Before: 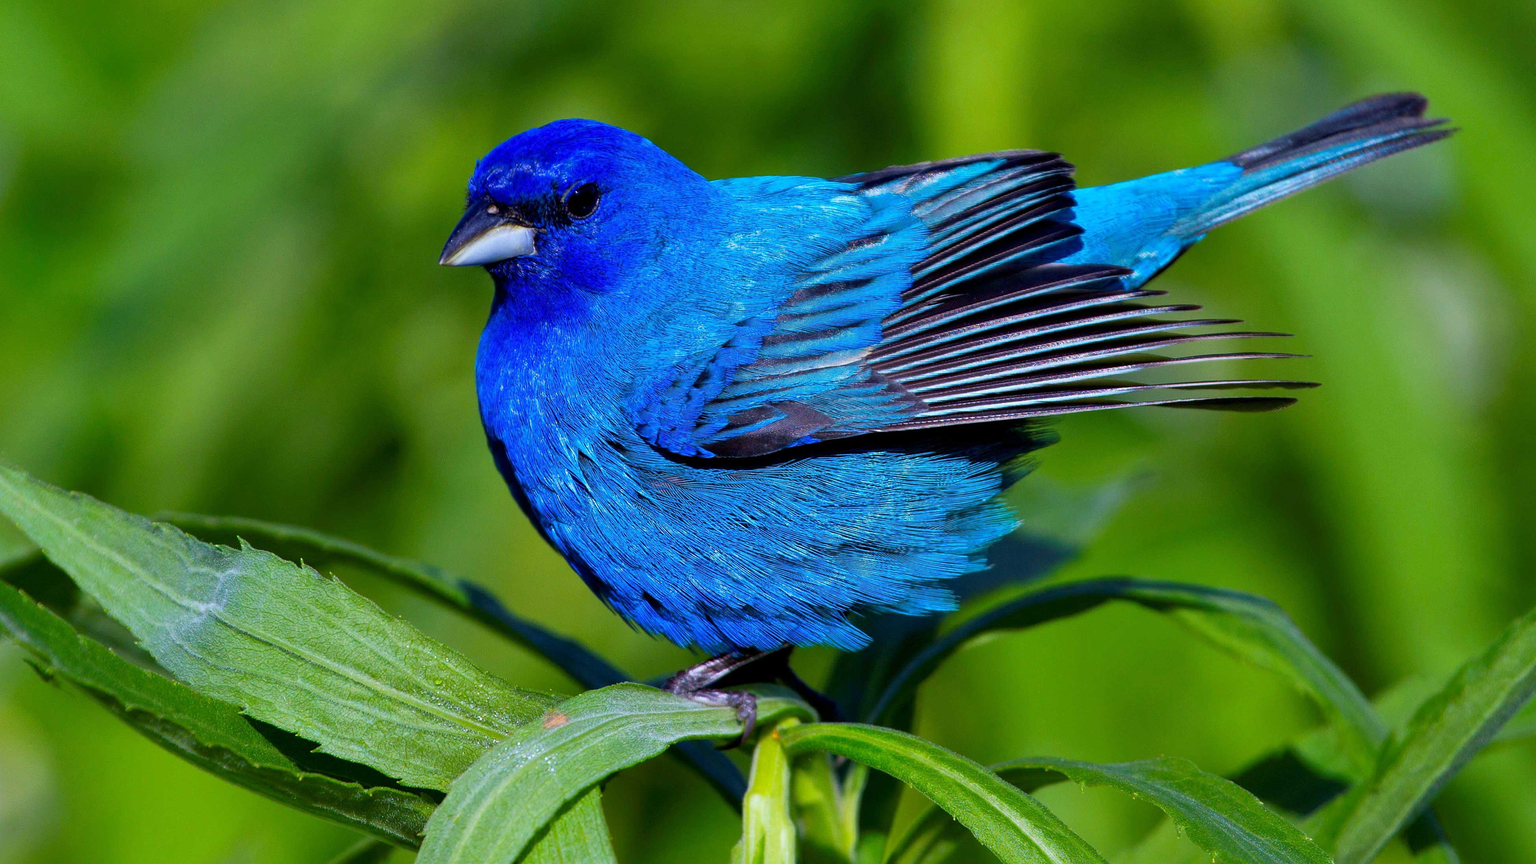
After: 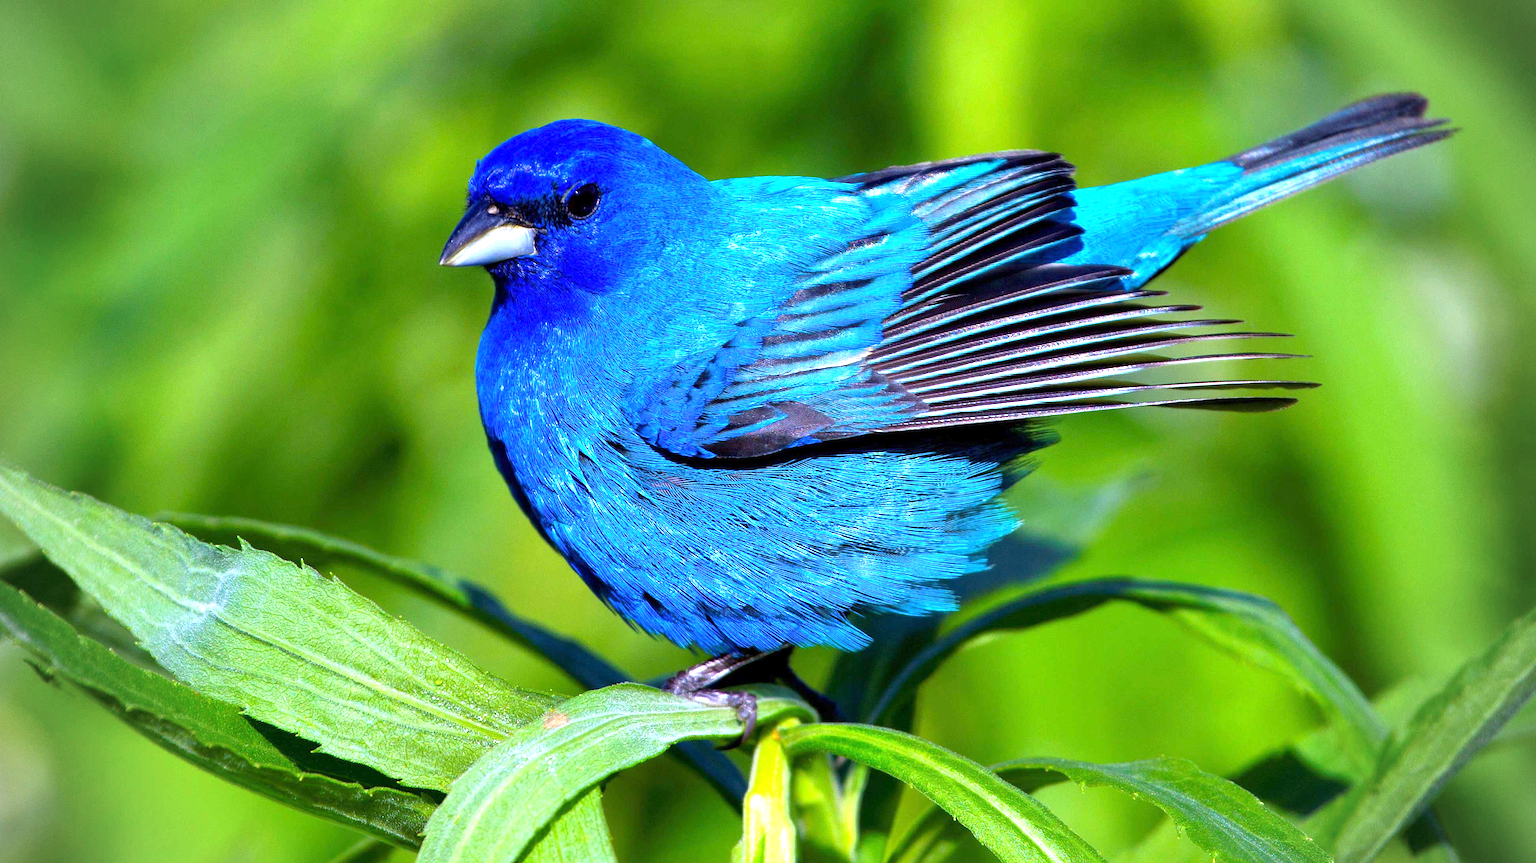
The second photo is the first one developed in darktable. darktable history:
exposure: exposure 1.14 EV, compensate highlight preservation false
vignetting: on, module defaults
